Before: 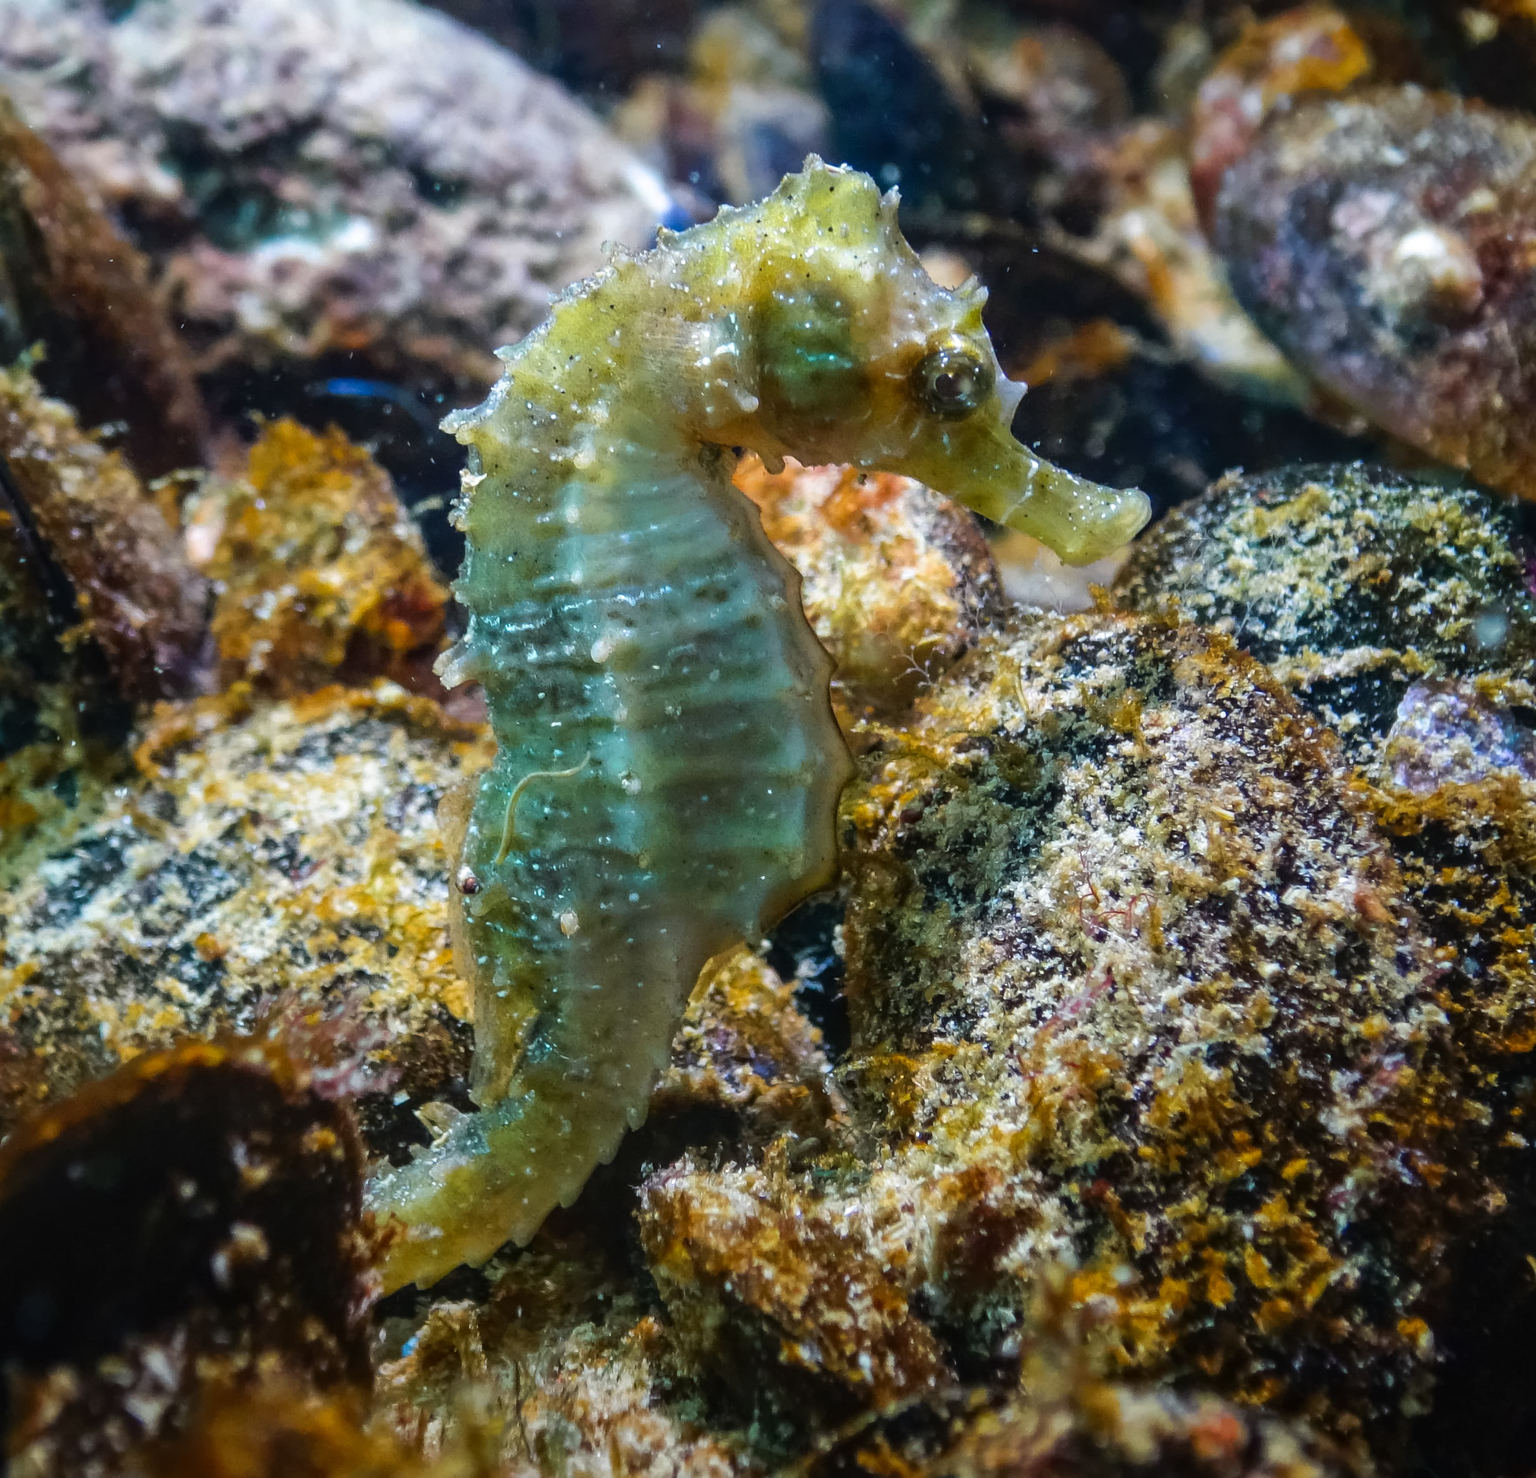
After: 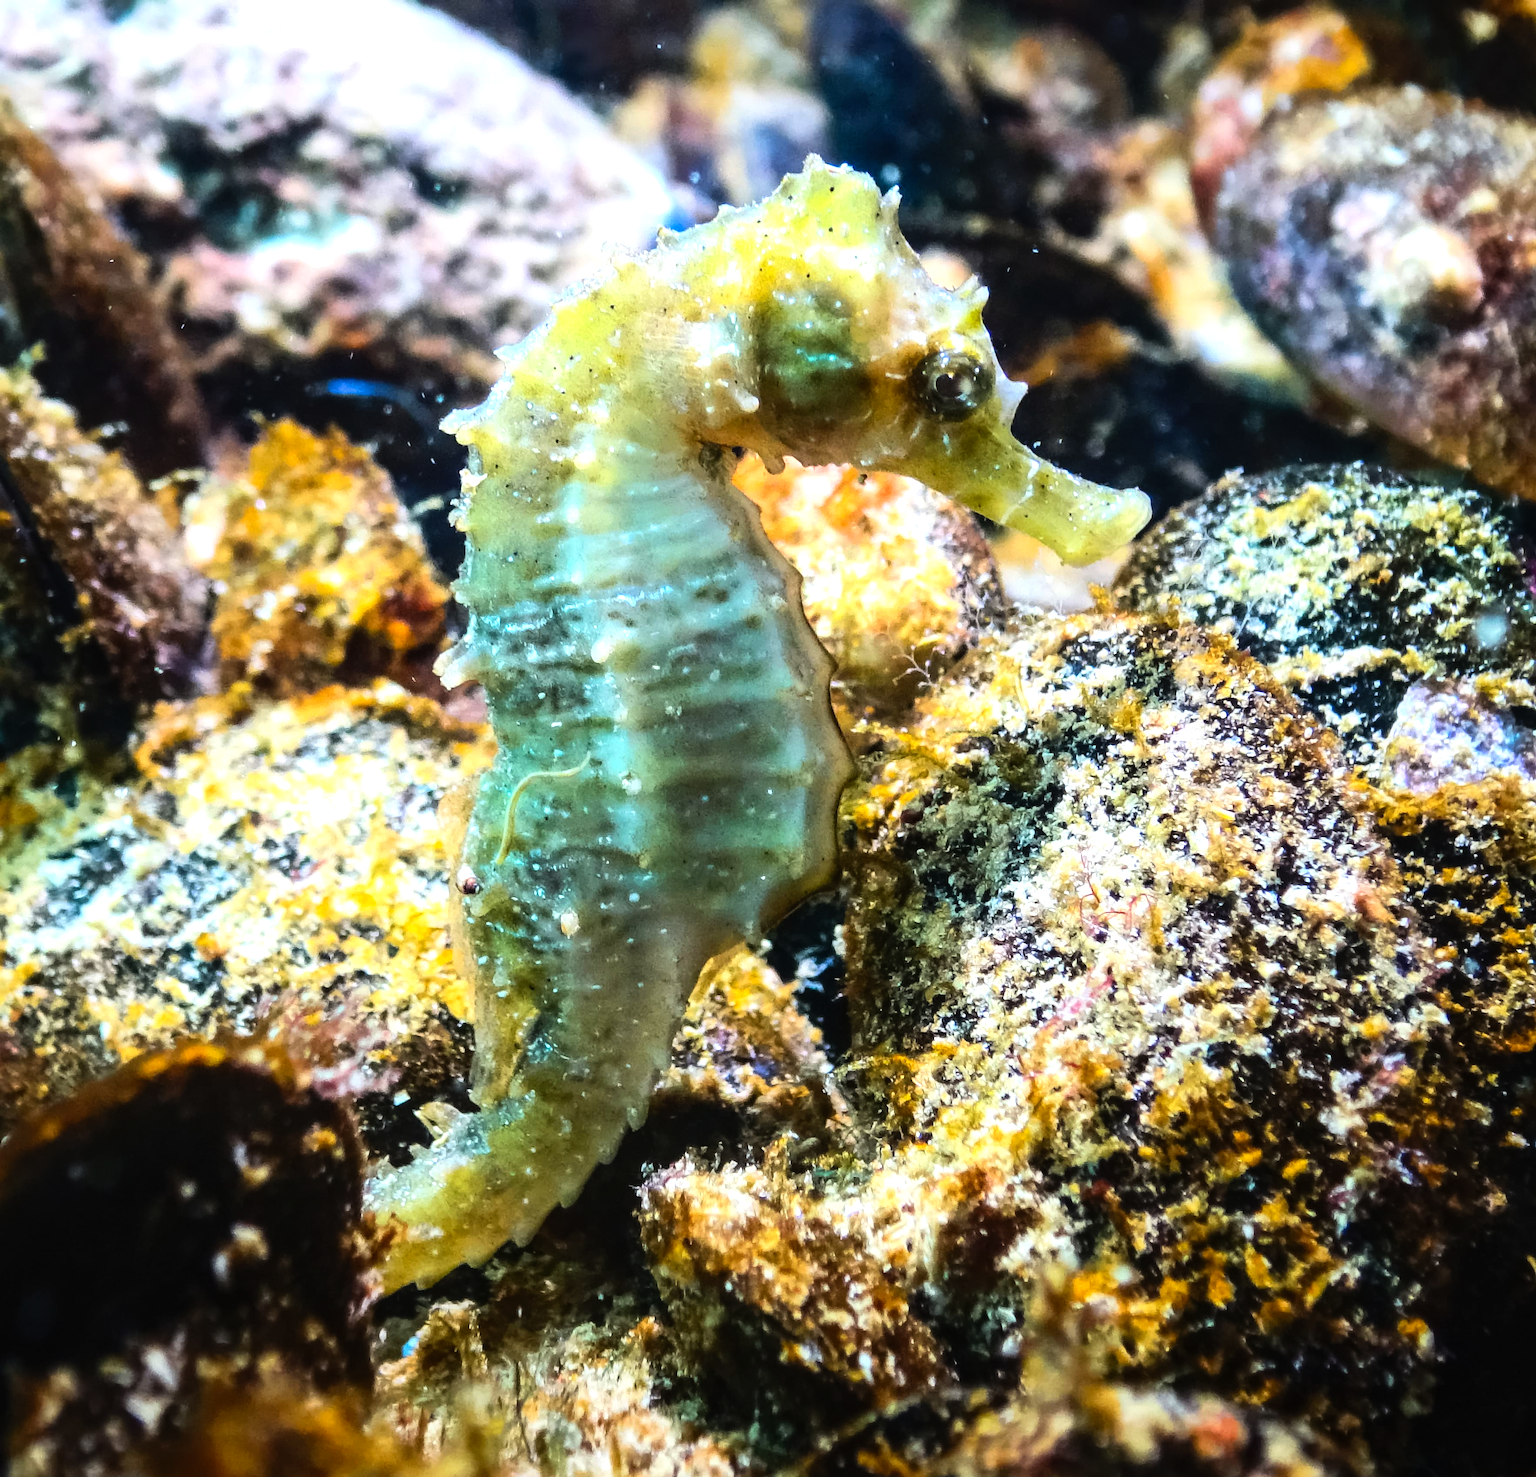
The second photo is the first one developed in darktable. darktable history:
contrast brightness saturation: contrast 0.202, brightness 0.142, saturation 0.149
tone equalizer: -8 EV -1.08 EV, -7 EV -0.996 EV, -6 EV -0.84 EV, -5 EV -0.551 EV, -3 EV 0.549 EV, -2 EV 0.862 EV, -1 EV 1.01 EV, +0 EV 1.06 EV, mask exposure compensation -0.499 EV
